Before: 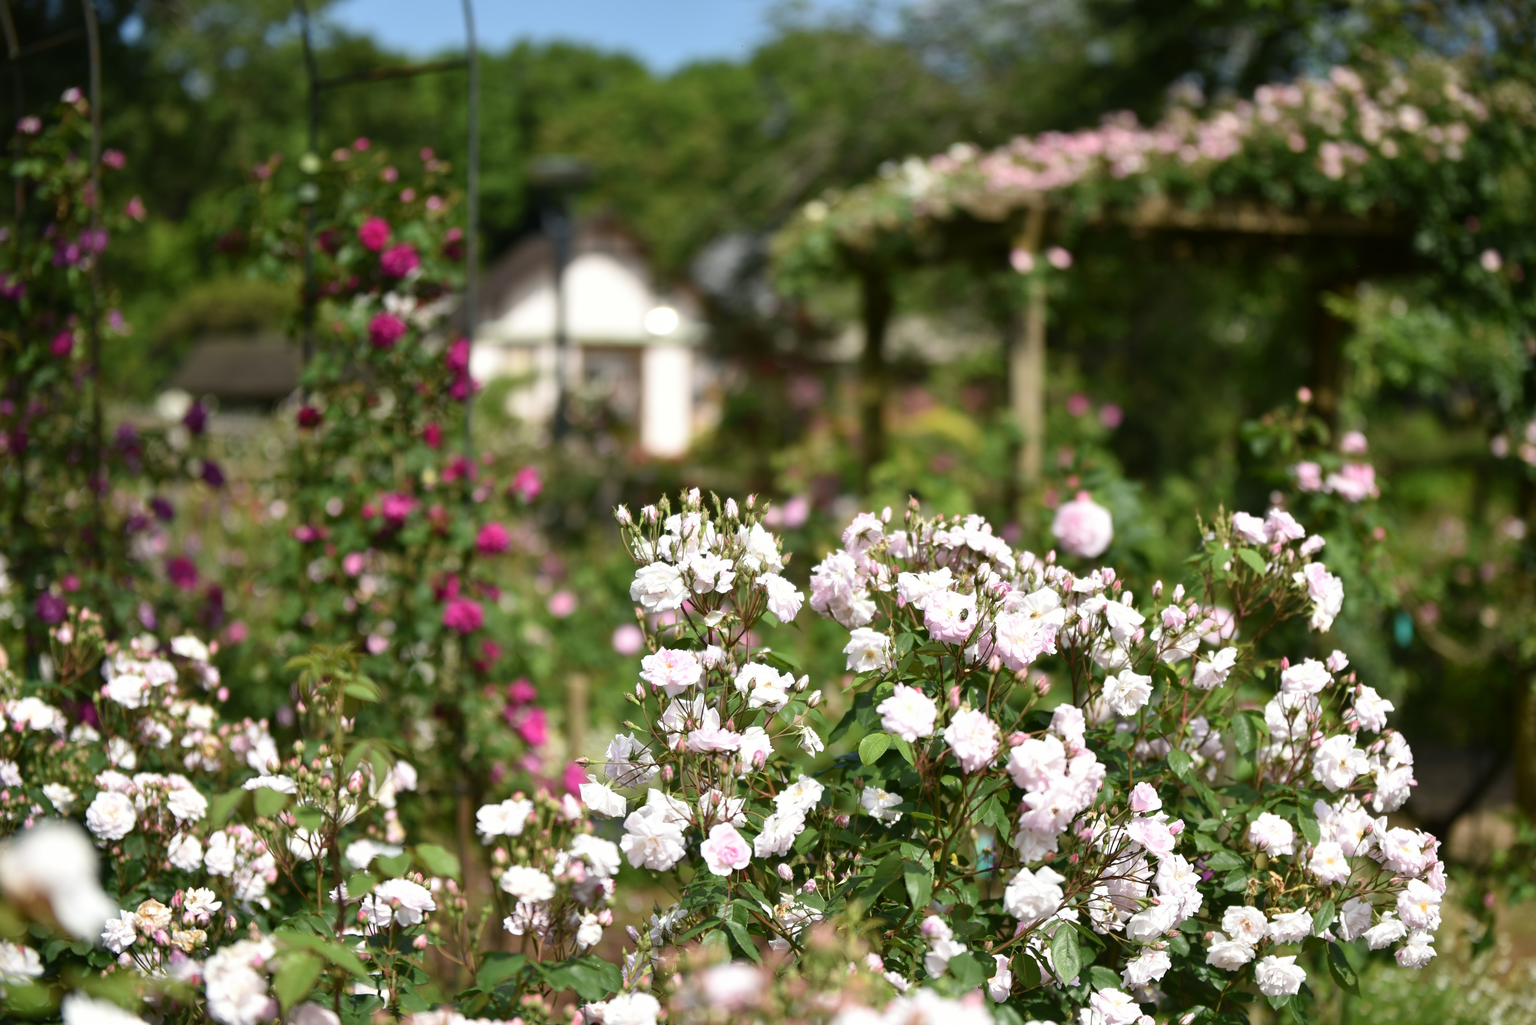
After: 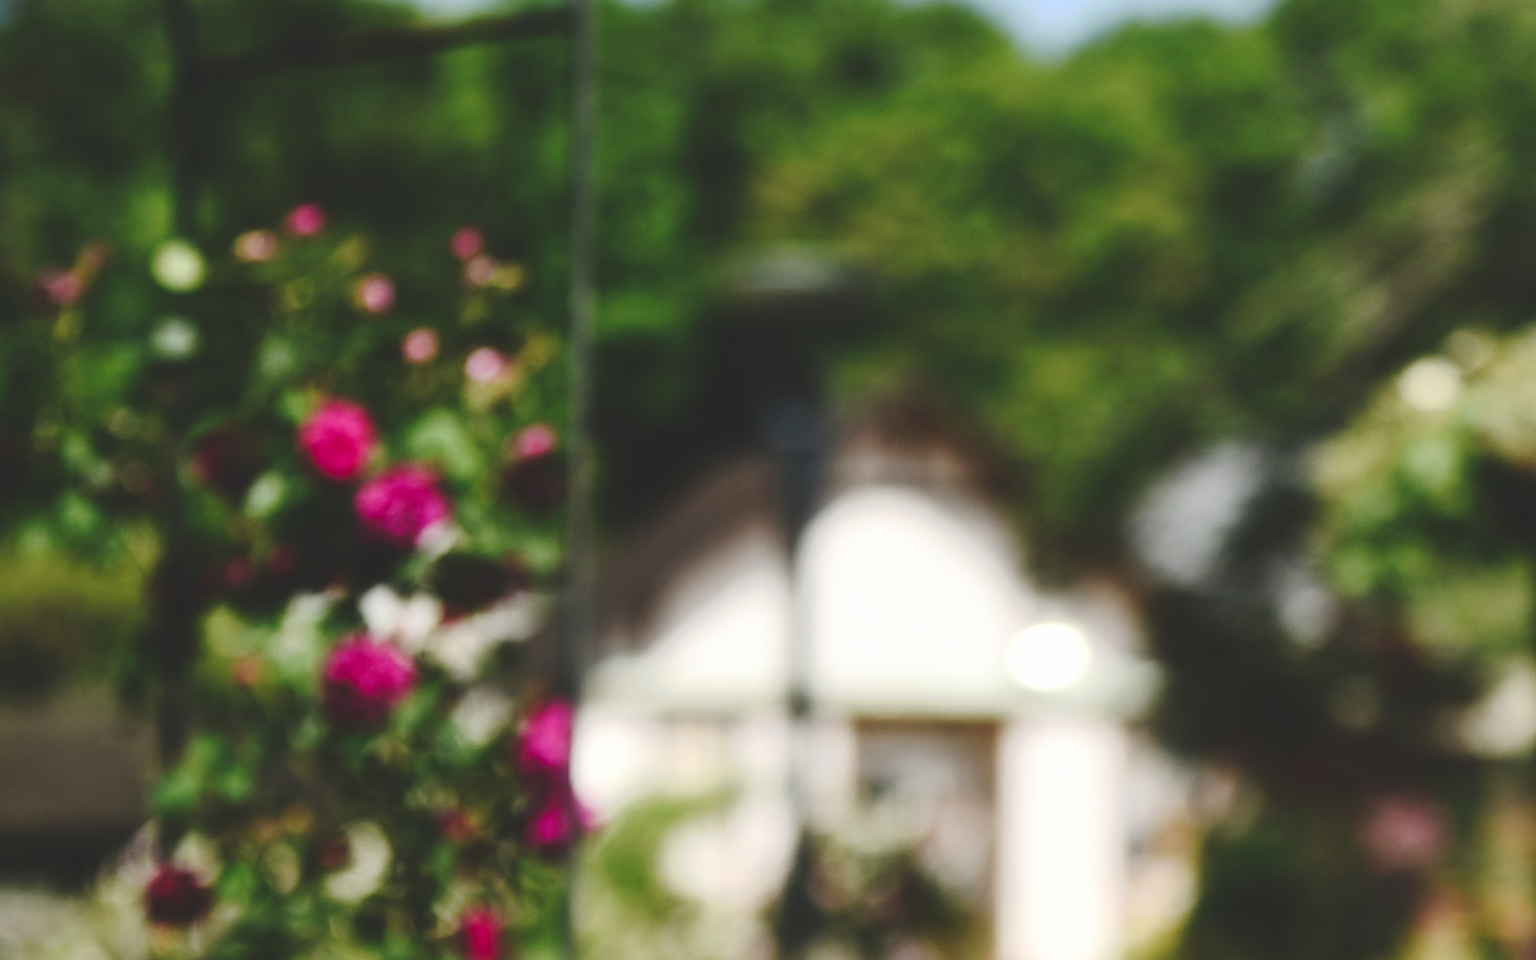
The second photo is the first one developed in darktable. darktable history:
tone curve: curves: ch0 [(0, 0) (0.003, 0.14) (0.011, 0.141) (0.025, 0.141) (0.044, 0.142) (0.069, 0.146) (0.1, 0.151) (0.136, 0.16) (0.177, 0.182) (0.224, 0.214) (0.277, 0.272) (0.335, 0.35) (0.399, 0.453) (0.468, 0.548) (0.543, 0.634) (0.623, 0.715) (0.709, 0.778) (0.801, 0.848) (0.898, 0.902) (1, 1)], preserve colors none
contrast brightness saturation: contrast 0.225
contrast equalizer: octaves 7, y [[0.5 ×6], [0.5 ×6], [0.5, 0.5, 0.501, 0.545, 0.707, 0.863], [0 ×6], [0 ×6]]
crop: left 15.496%, top 5.448%, right 44.06%, bottom 56.658%
exposure: black level correction -0.023, exposure -0.03 EV, compensate highlight preservation false
